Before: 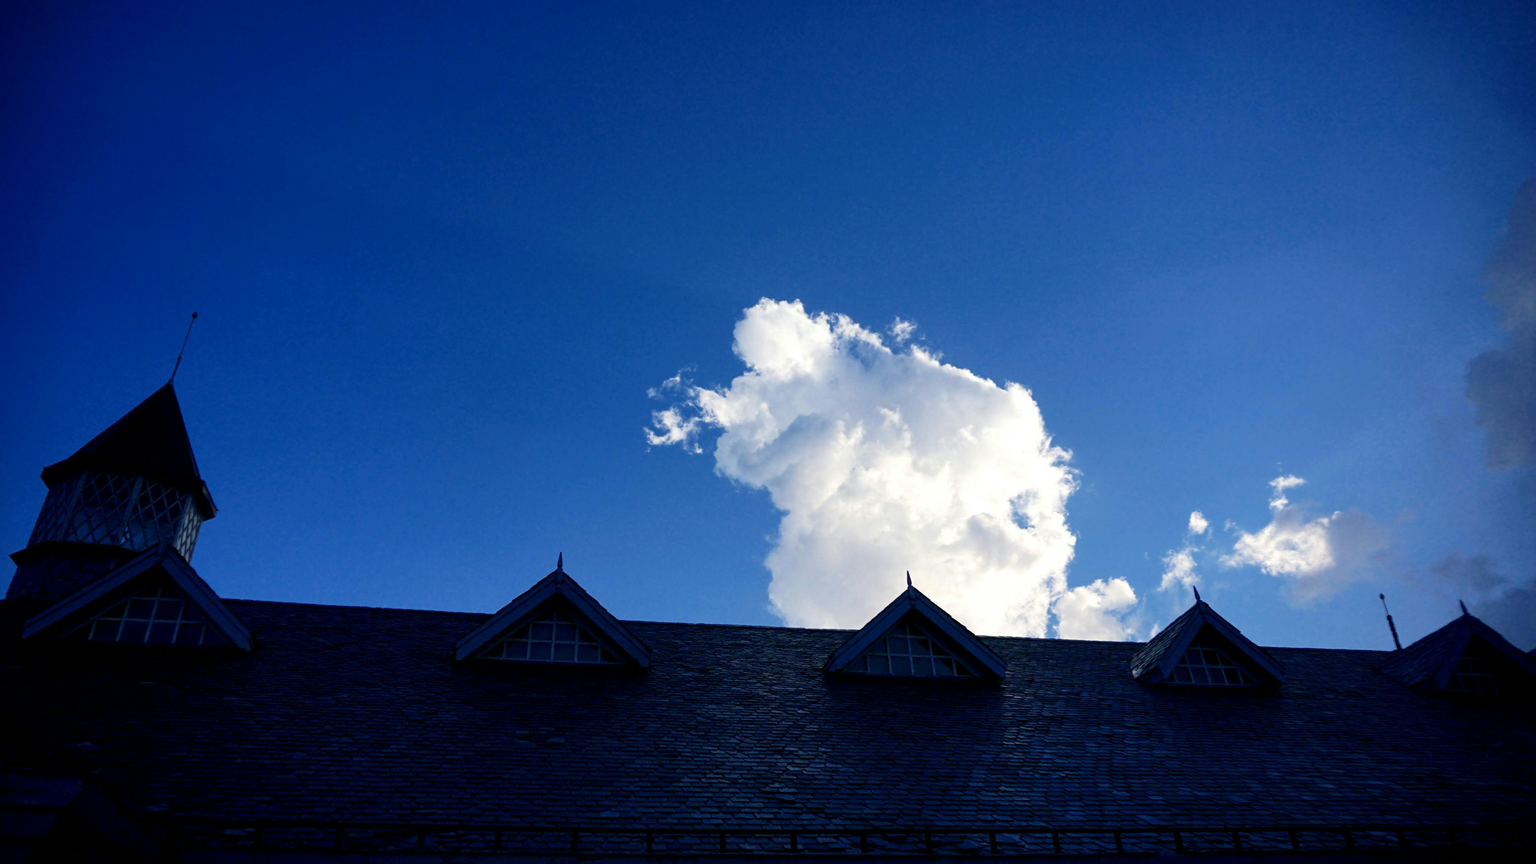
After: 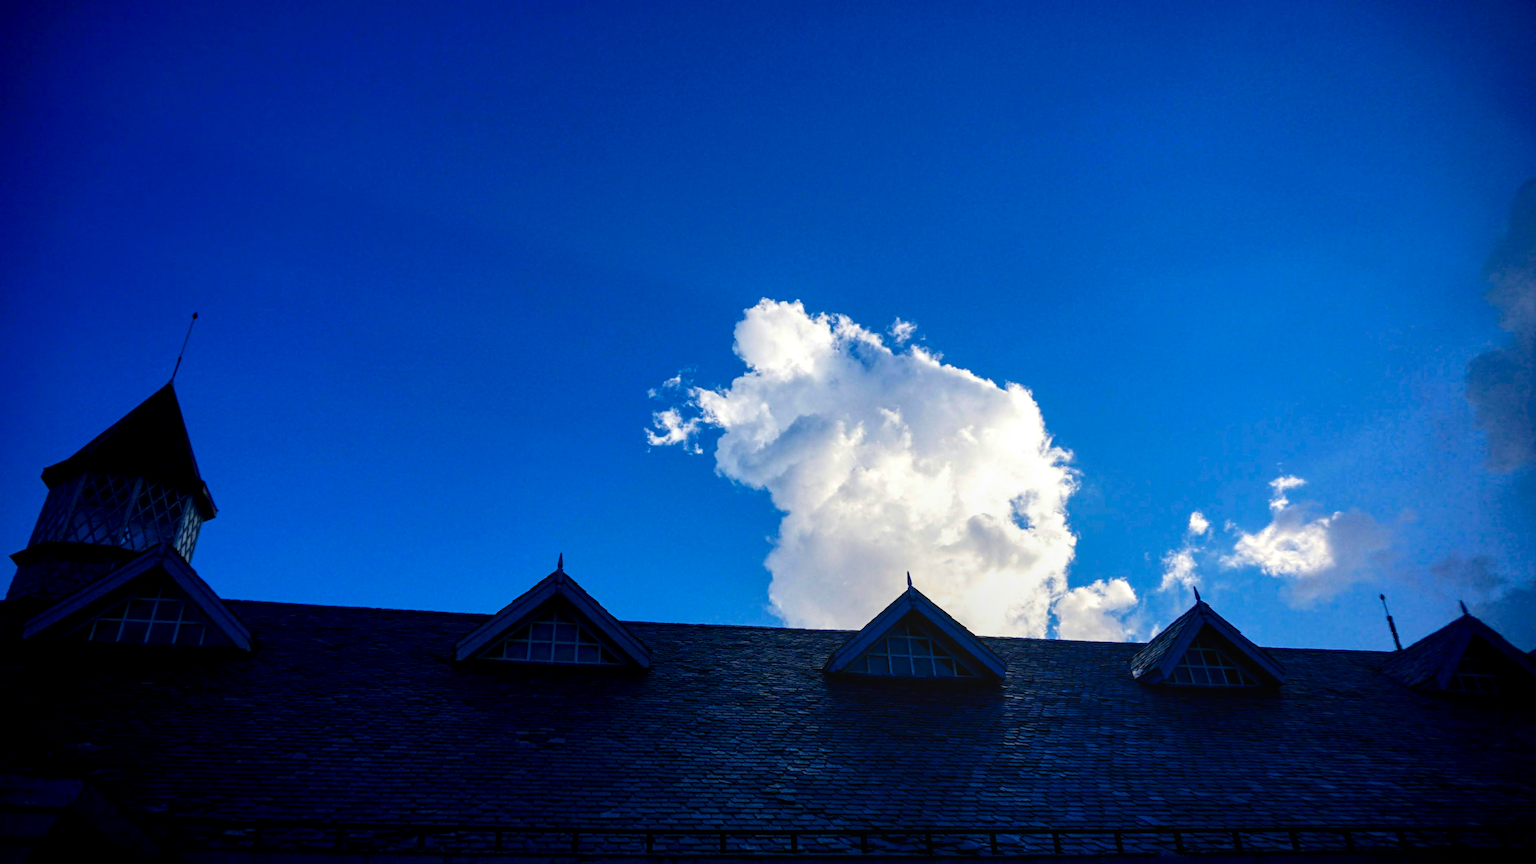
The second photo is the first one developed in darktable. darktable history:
local contrast: on, module defaults
contrast brightness saturation: brightness -0.02, saturation 0.35
